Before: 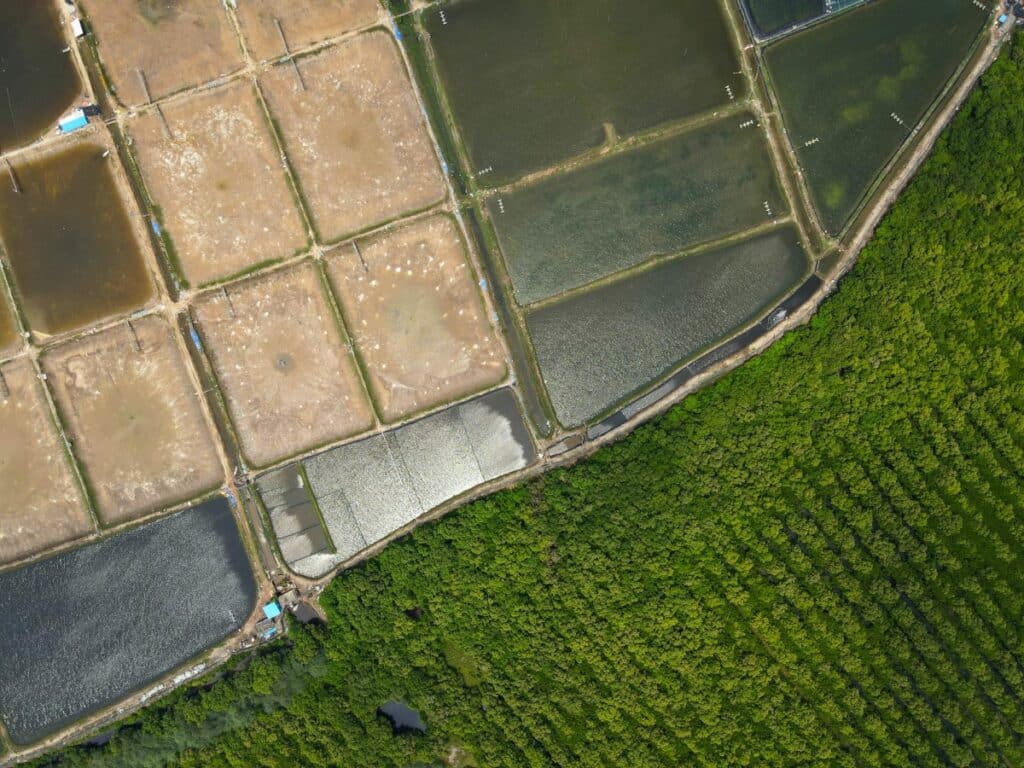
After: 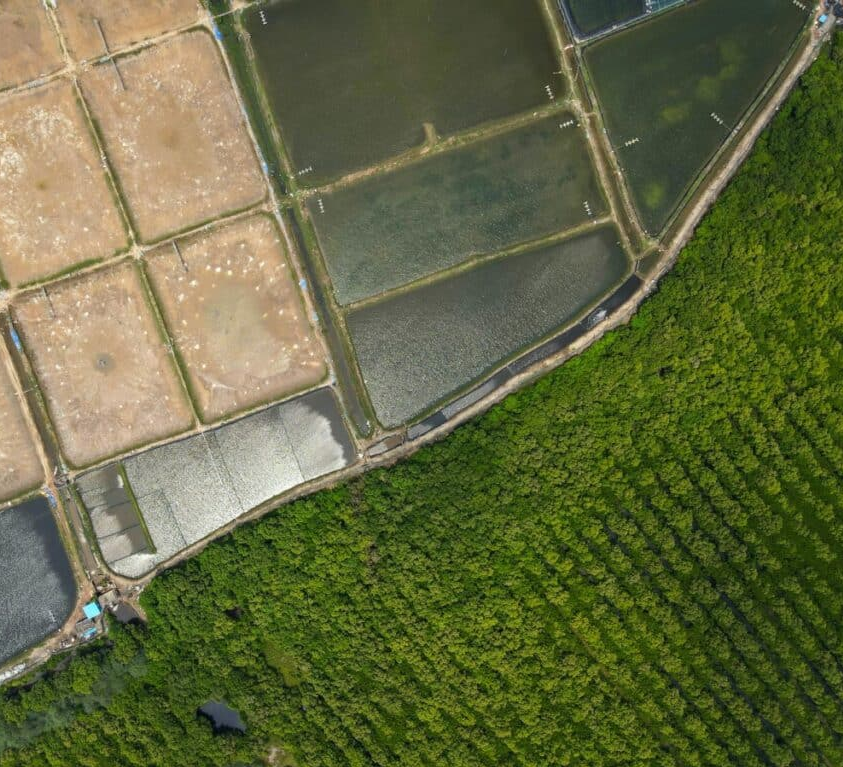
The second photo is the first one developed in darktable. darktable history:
shadows and highlights: shadows 4.1, highlights -17.6, soften with gaussian
crop: left 17.582%, bottom 0.031%
